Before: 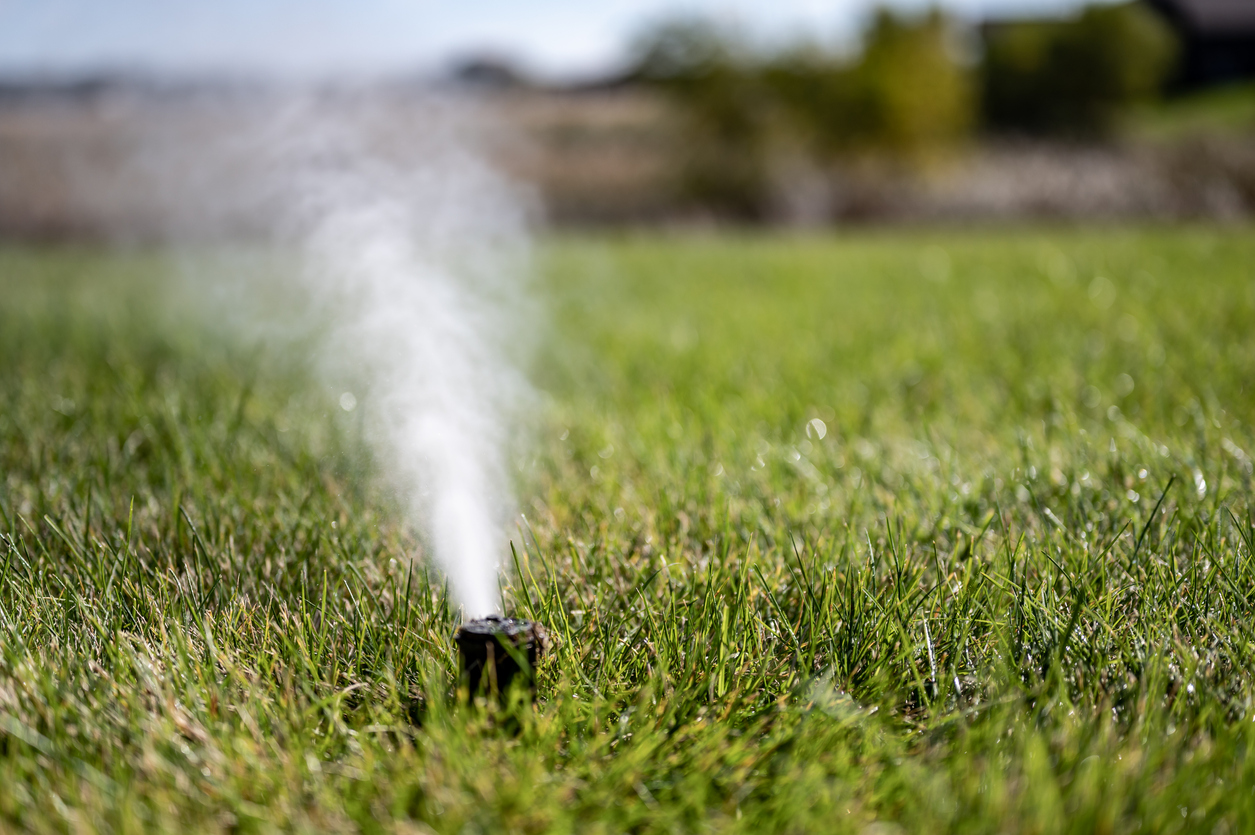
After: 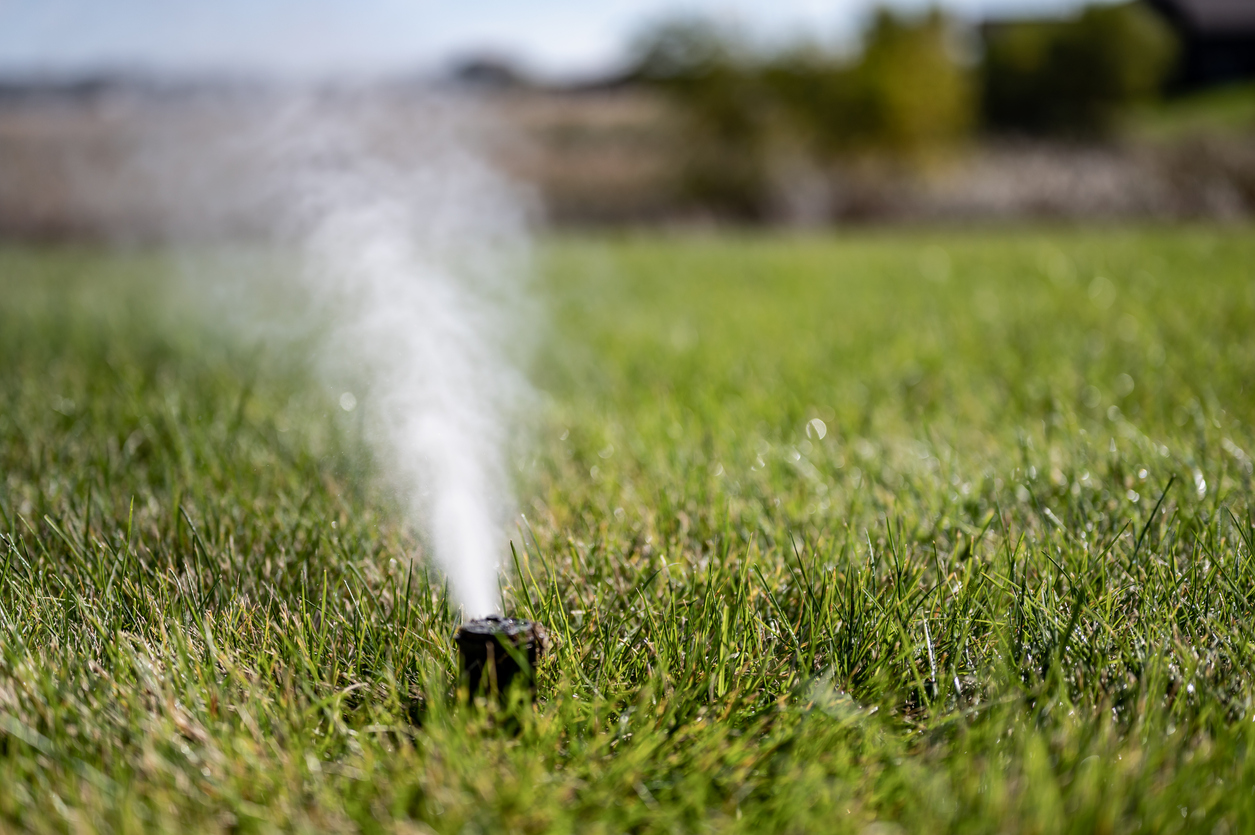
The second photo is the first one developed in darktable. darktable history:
exposure: exposure -0.07 EV, compensate exposure bias true, compensate highlight preservation false
